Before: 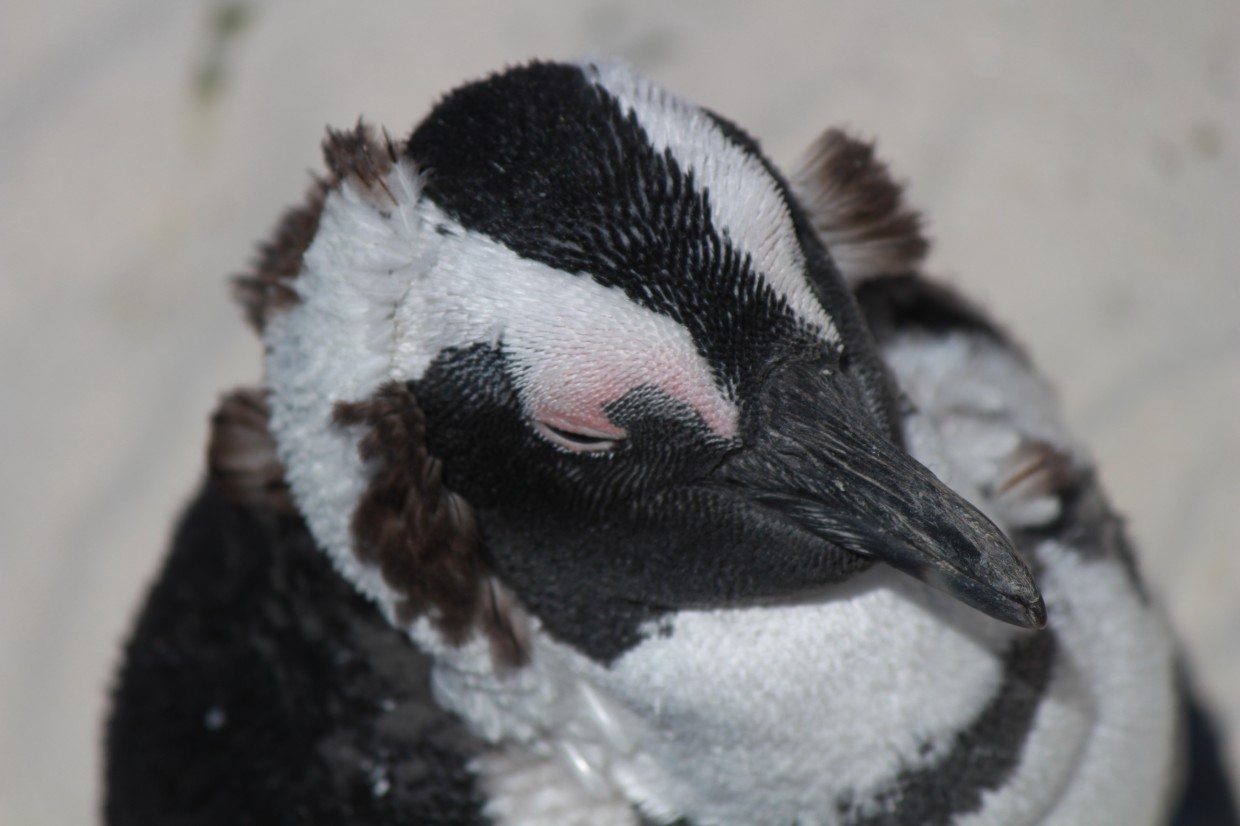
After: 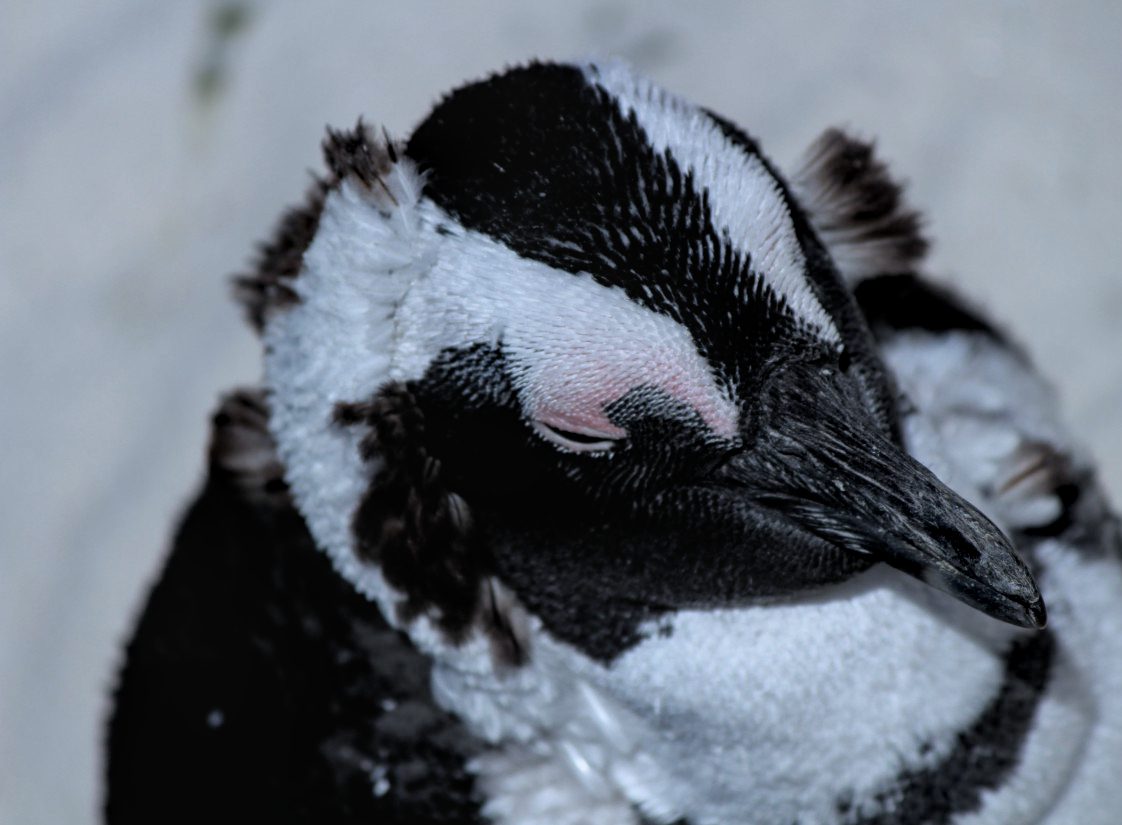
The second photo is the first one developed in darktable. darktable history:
crop: right 9.509%, bottom 0.031%
filmic rgb: black relative exposure -4.93 EV, white relative exposure 2.84 EV, hardness 3.72
local contrast: on, module defaults
white balance: red 0.924, blue 1.095
